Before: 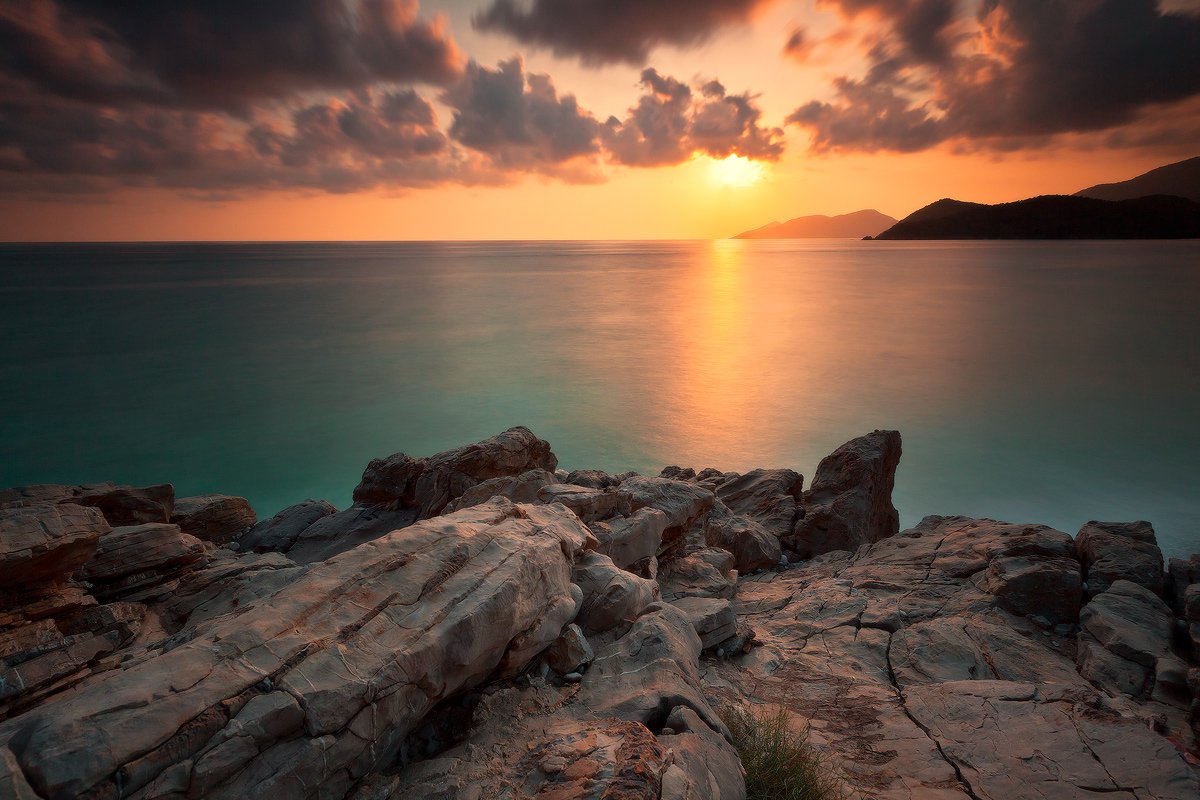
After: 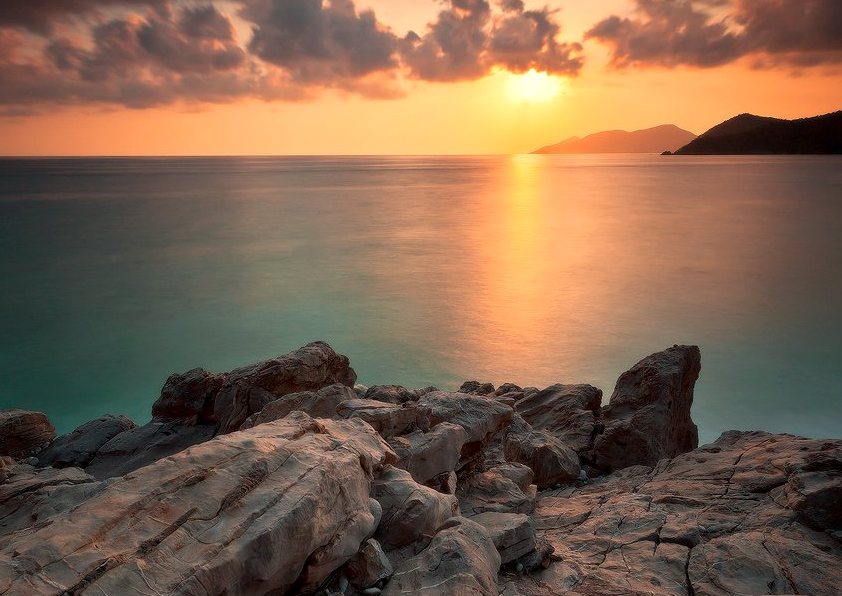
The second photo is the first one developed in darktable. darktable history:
crop and rotate: left 16.793%, top 10.73%, right 13.022%, bottom 14.717%
local contrast: highlights 107%, shadows 100%, detail 119%, midtone range 0.2
